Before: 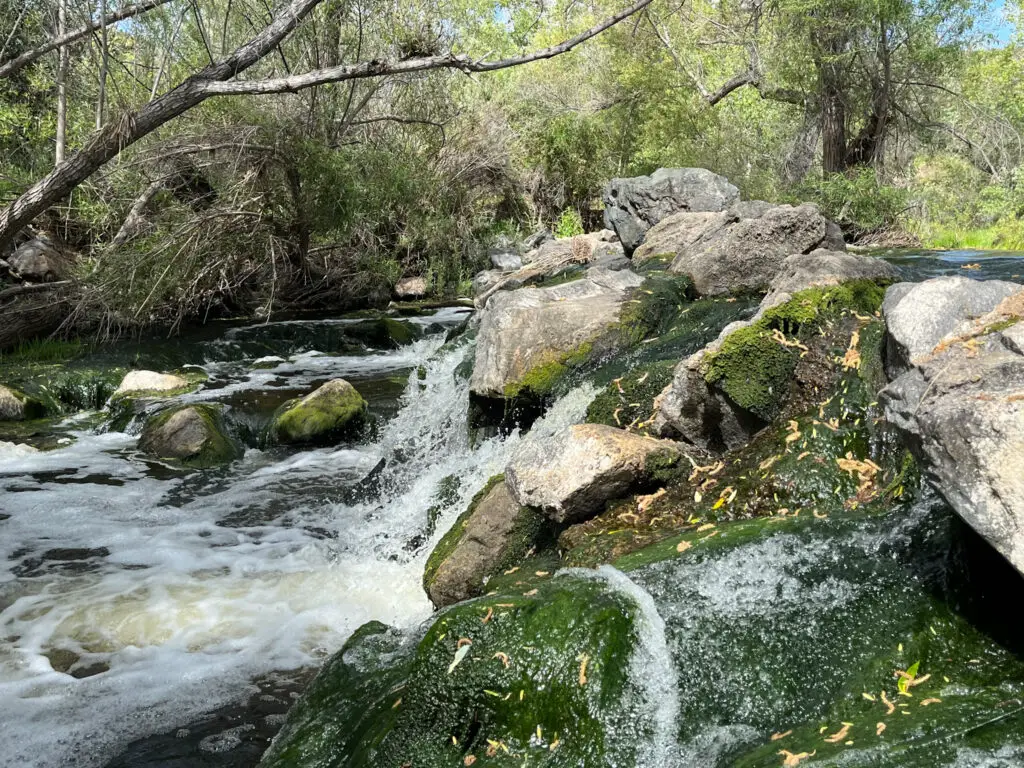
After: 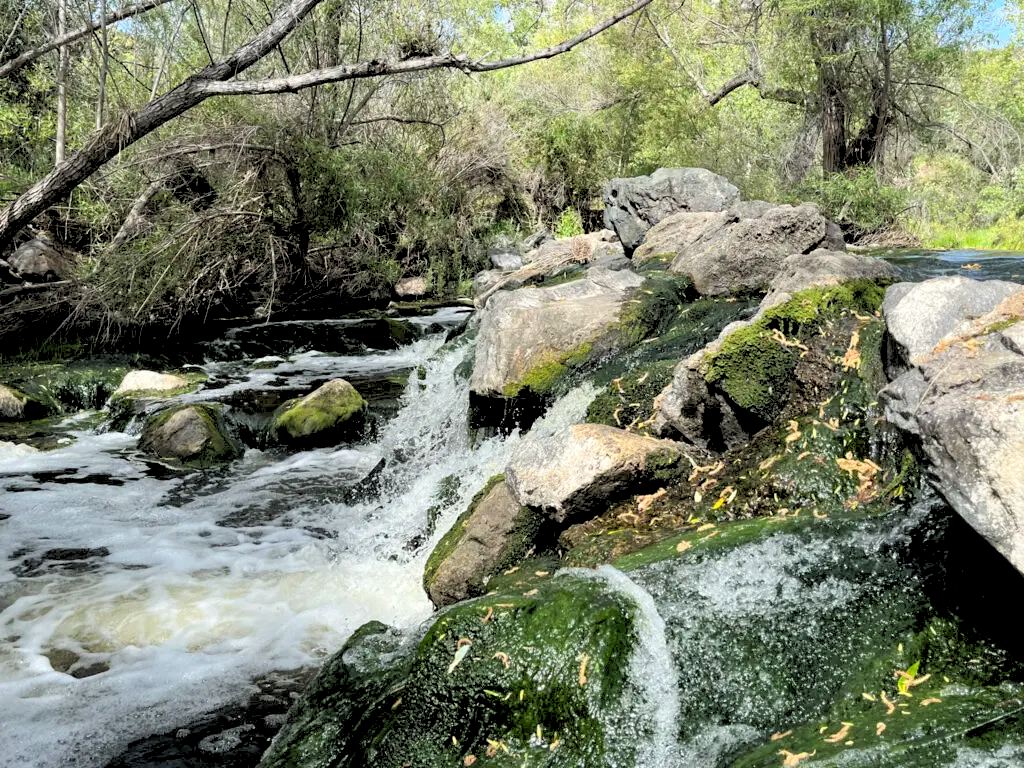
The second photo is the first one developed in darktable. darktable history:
tone equalizer: -8 EV -0.417 EV, -7 EV -0.389 EV, -6 EV -0.333 EV, -5 EV -0.222 EV, -3 EV 0.222 EV, -2 EV 0.333 EV, -1 EV 0.389 EV, +0 EV 0.417 EV, edges refinement/feathering 500, mask exposure compensation -1.57 EV, preserve details no
rgb levels: preserve colors sum RGB, levels [[0.038, 0.433, 0.934], [0, 0.5, 1], [0, 0.5, 1]]
